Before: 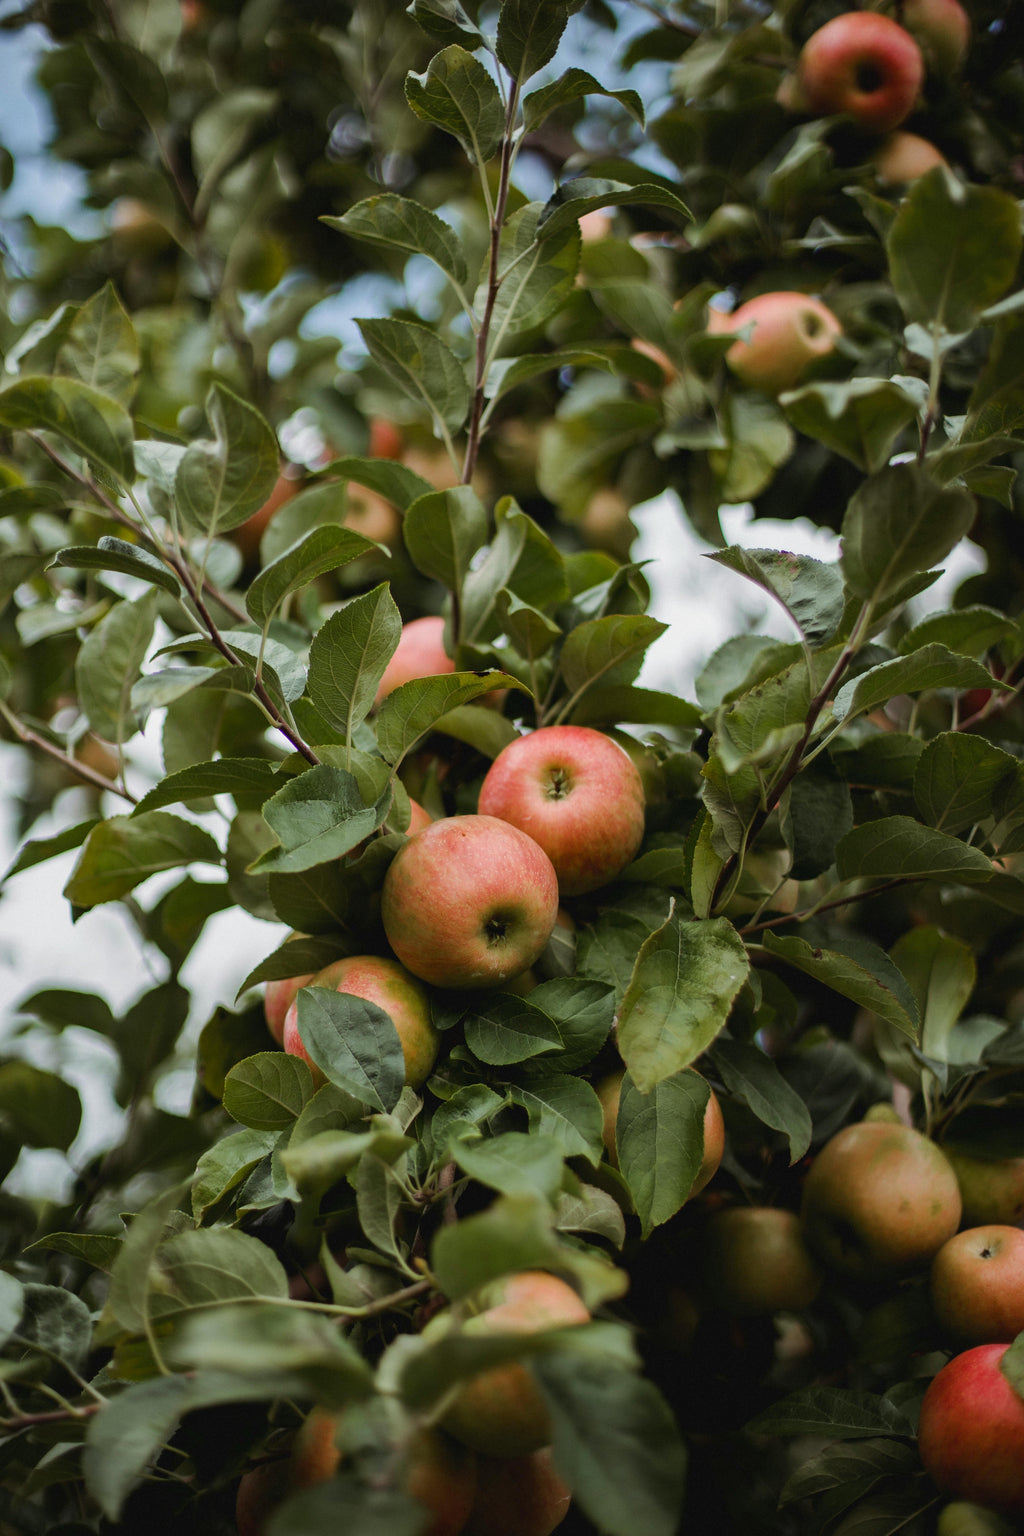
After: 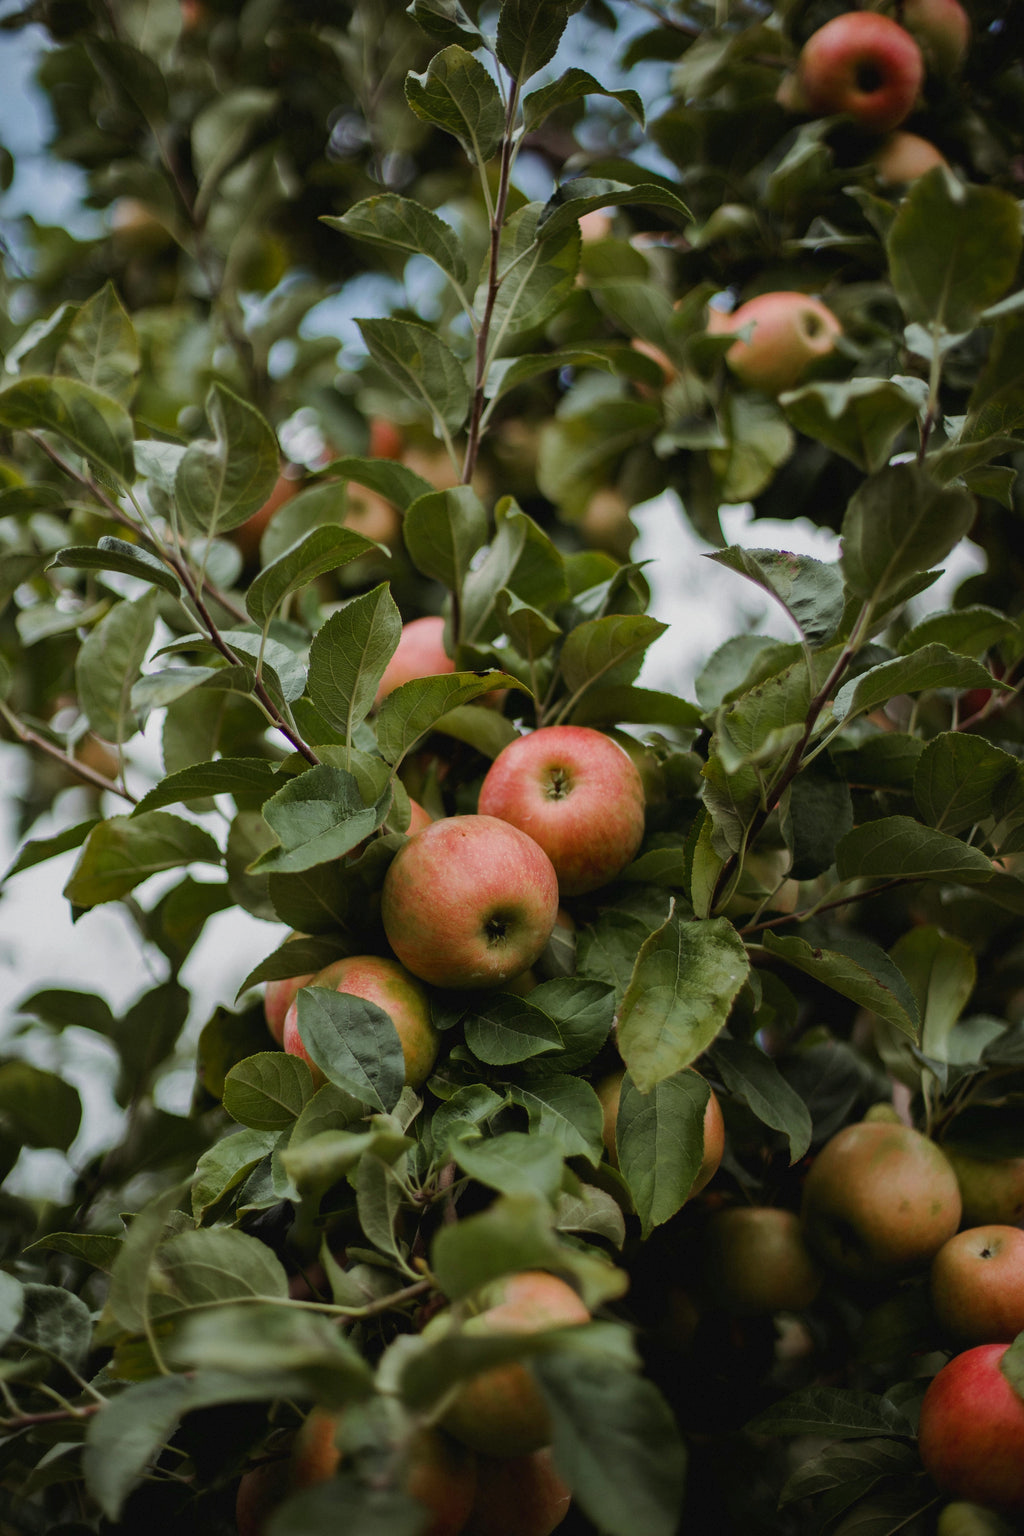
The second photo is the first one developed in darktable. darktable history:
exposure: exposure -0.242 EV, compensate highlight preservation false
white balance: emerald 1
